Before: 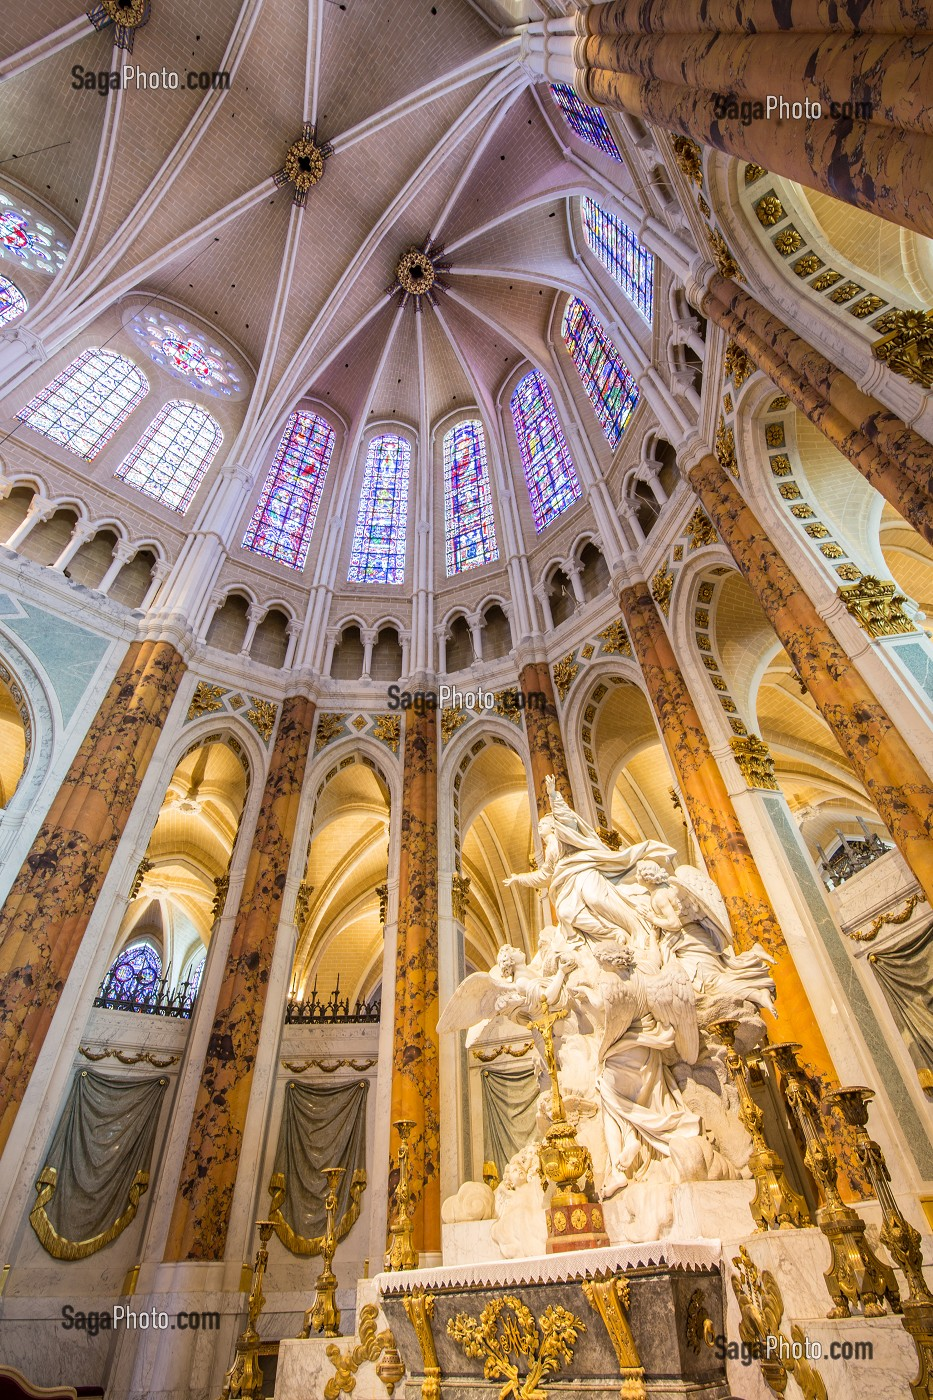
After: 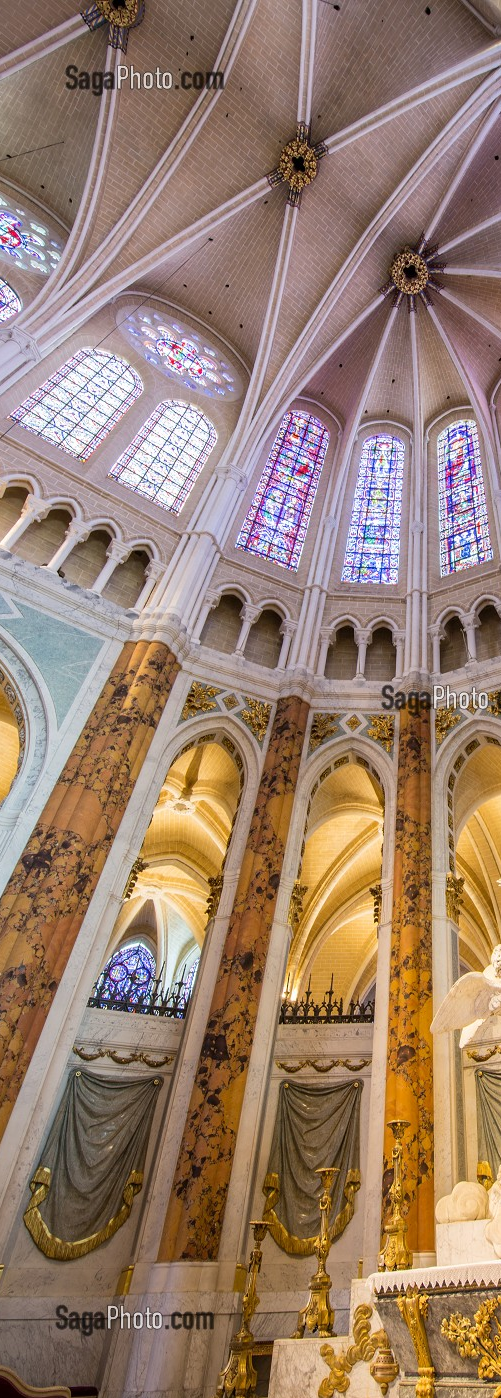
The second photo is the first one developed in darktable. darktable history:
crop: left 0.702%, right 45.496%, bottom 0.089%
